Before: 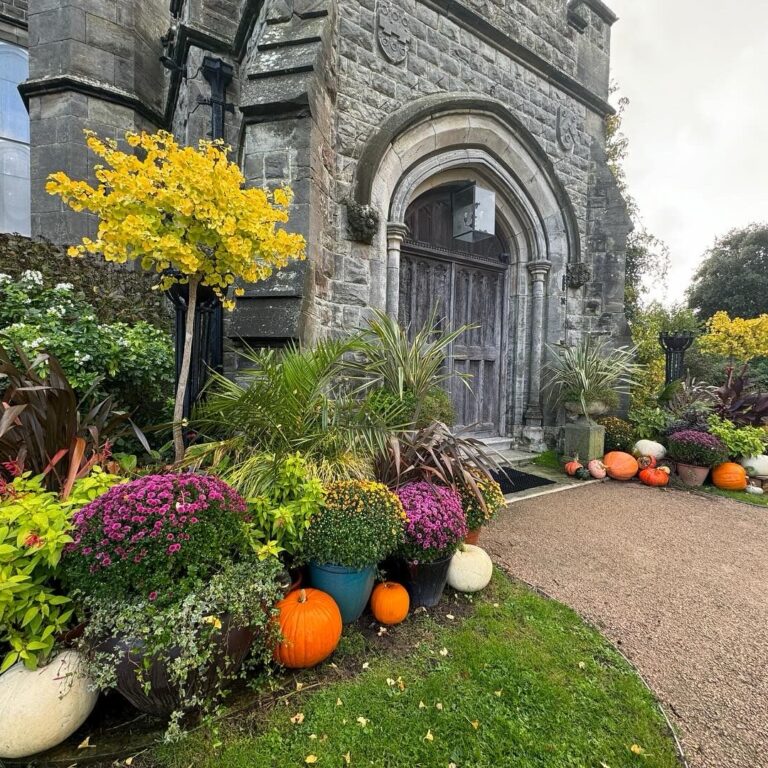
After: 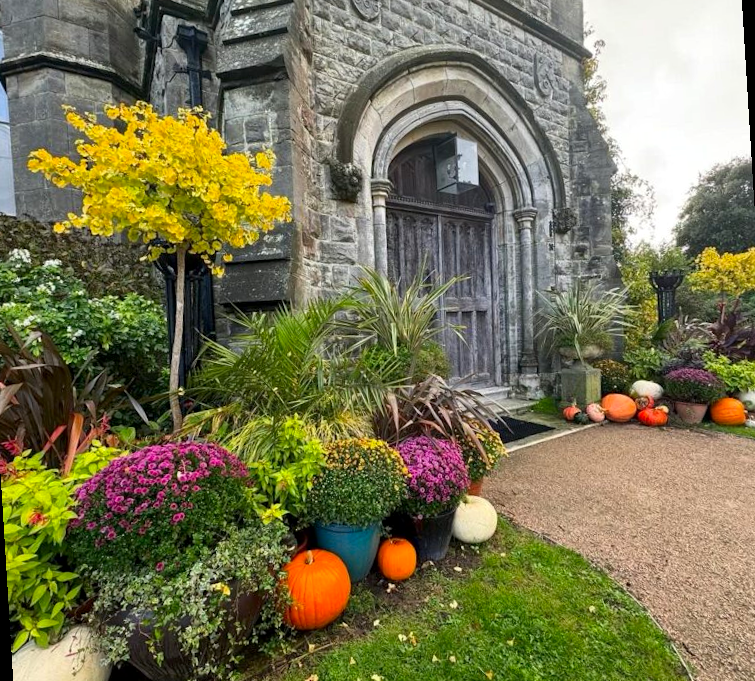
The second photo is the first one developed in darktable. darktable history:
local contrast: mode bilateral grid, contrast 20, coarseness 50, detail 120%, midtone range 0.2
color contrast: green-magenta contrast 1.2, blue-yellow contrast 1.2
rotate and perspective: rotation -3.52°, crop left 0.036, crop right 0.964, crop top 0.081, crop bottom 0.919
